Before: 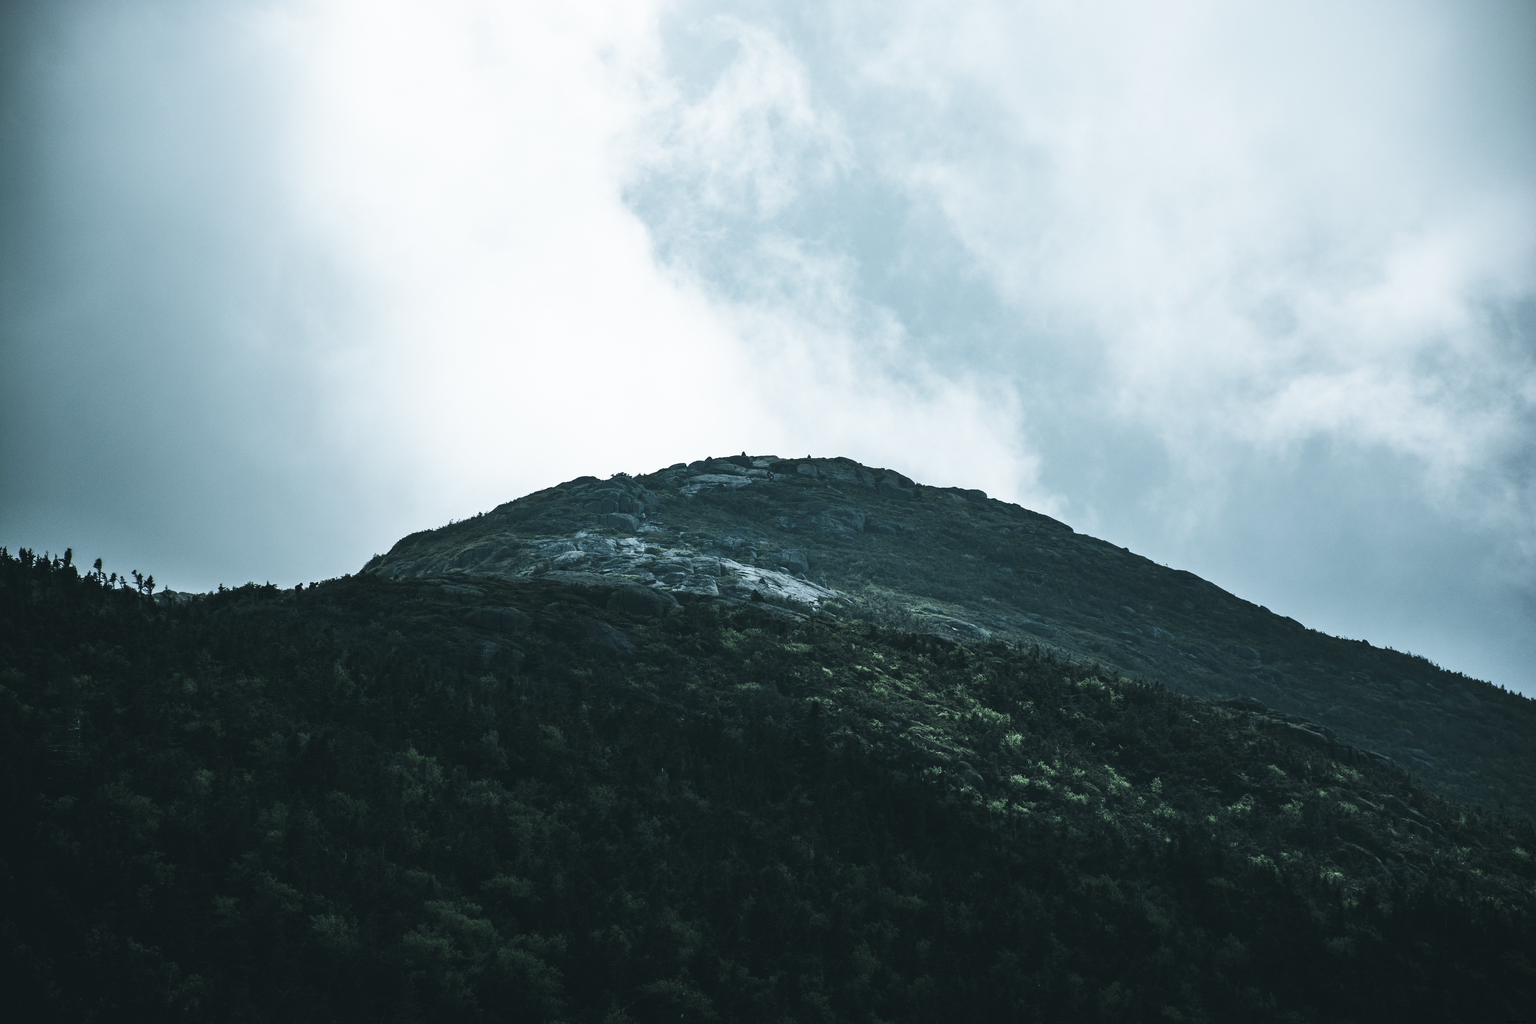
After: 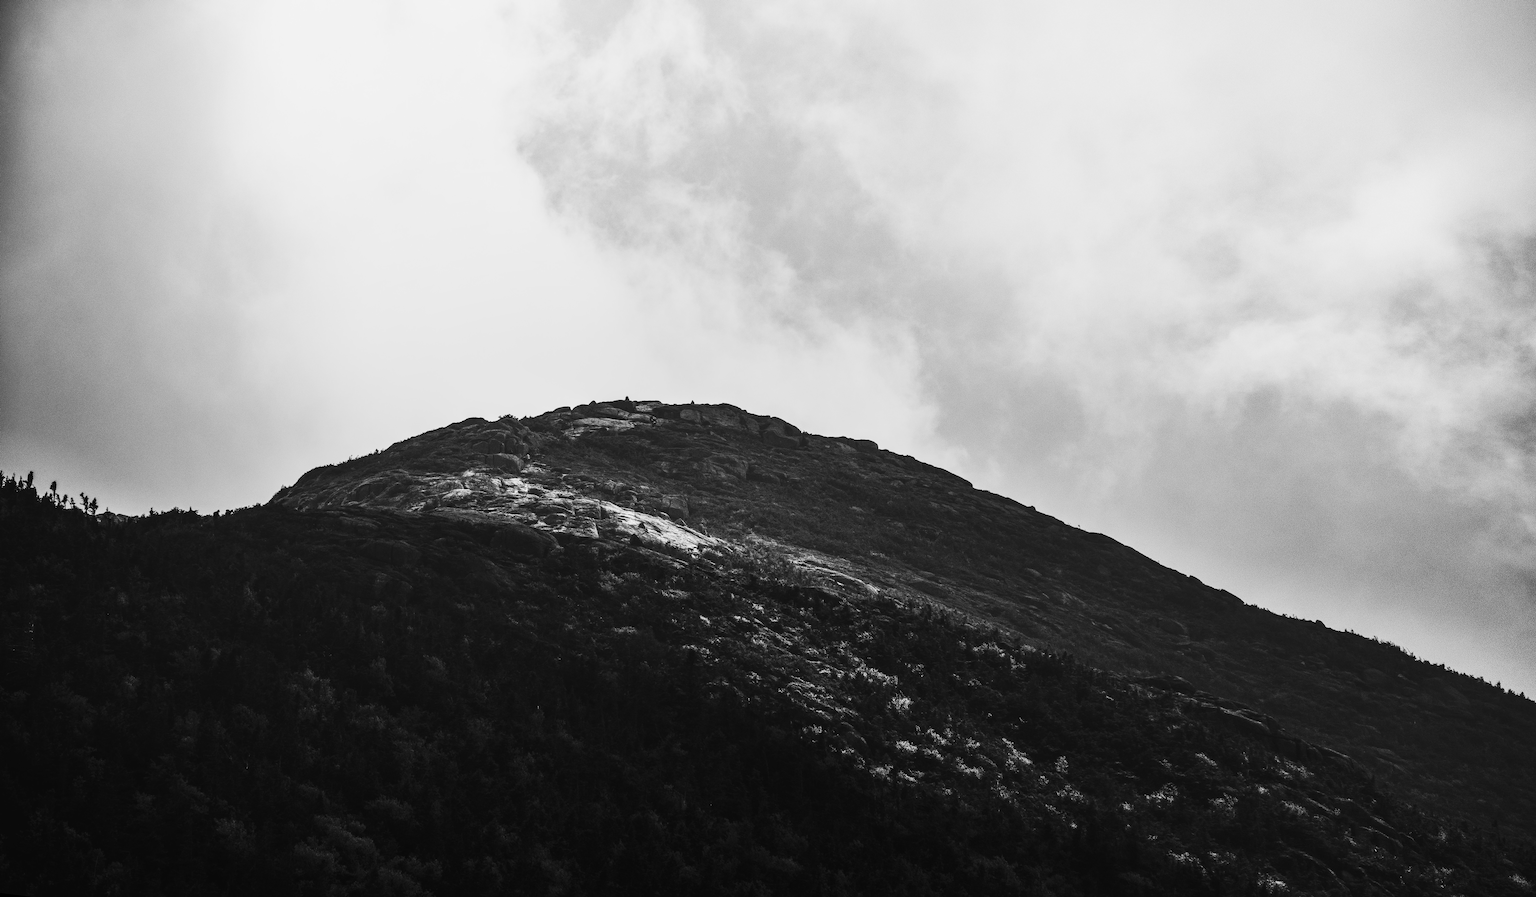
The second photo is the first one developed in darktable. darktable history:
shadows and highlights: shadows 5, soften with gaussian
monochrome: a 32, b 64, size 2.3
rotate and perspective: rotation 1.69°, lens shift (vertical) -0.023, lens shift (horizontal) -0.291, crop left 0.025, crop right 0.988, crop top 0.092, crop bottom 0.842
exposure: black level correction 0.002, compensate highlight preservation false
contrast brightness saturation: contrast 0.4, brightness 0.05, saturation 0.25
white balance: red 0.931, blue 1.11
local contrast: on, module defaults
